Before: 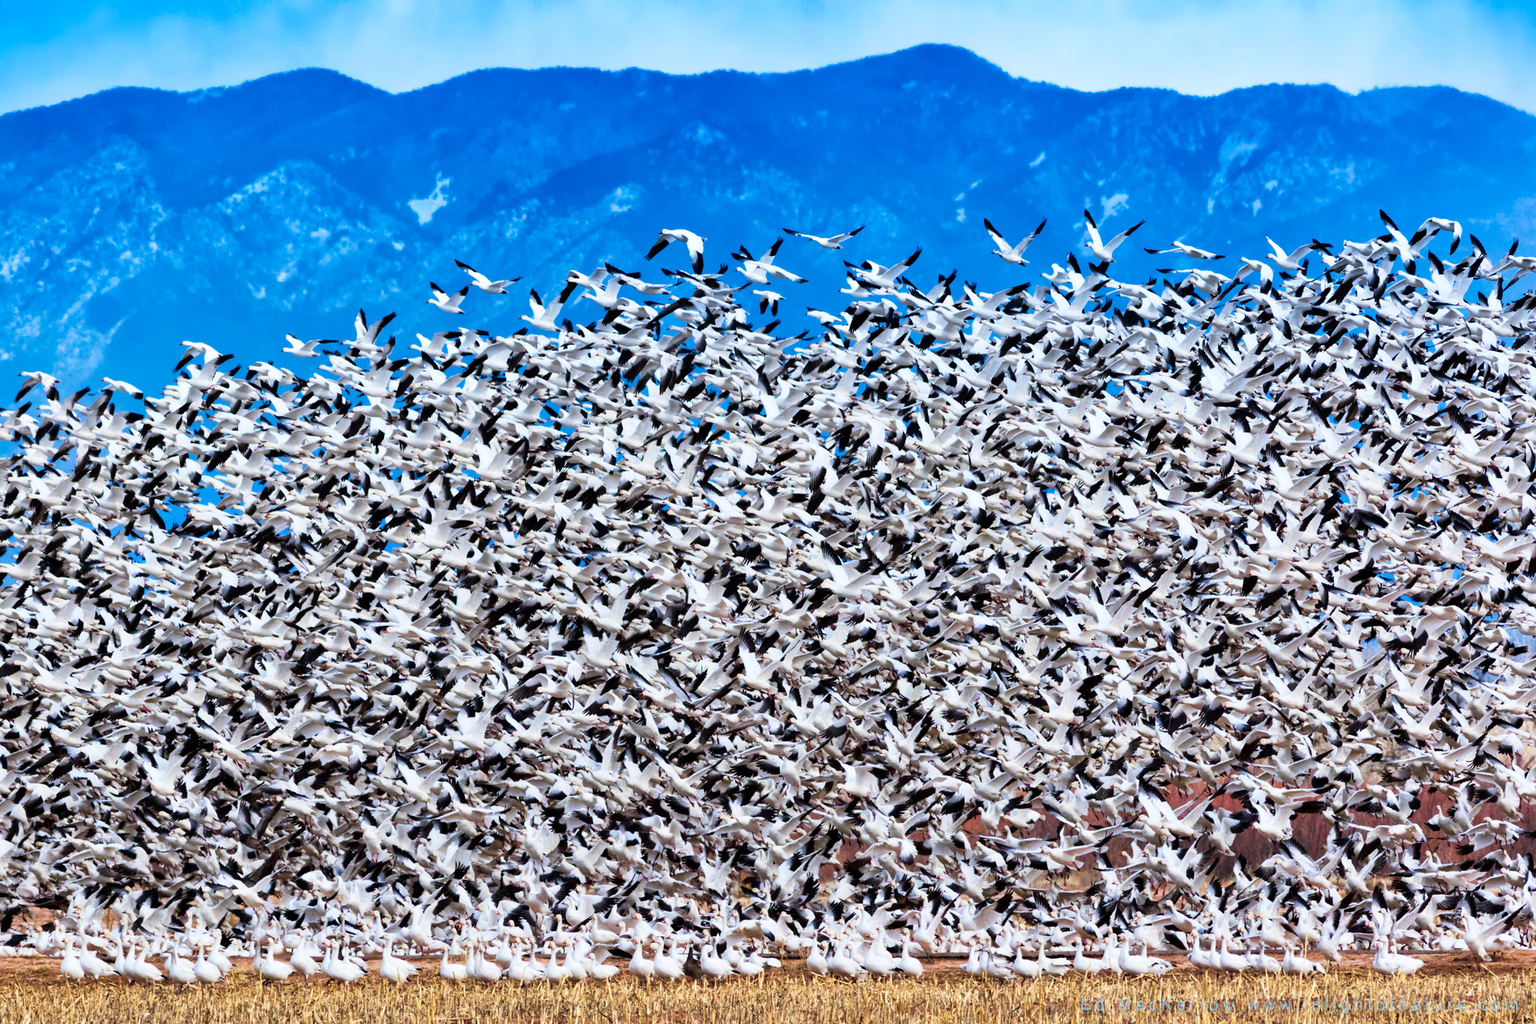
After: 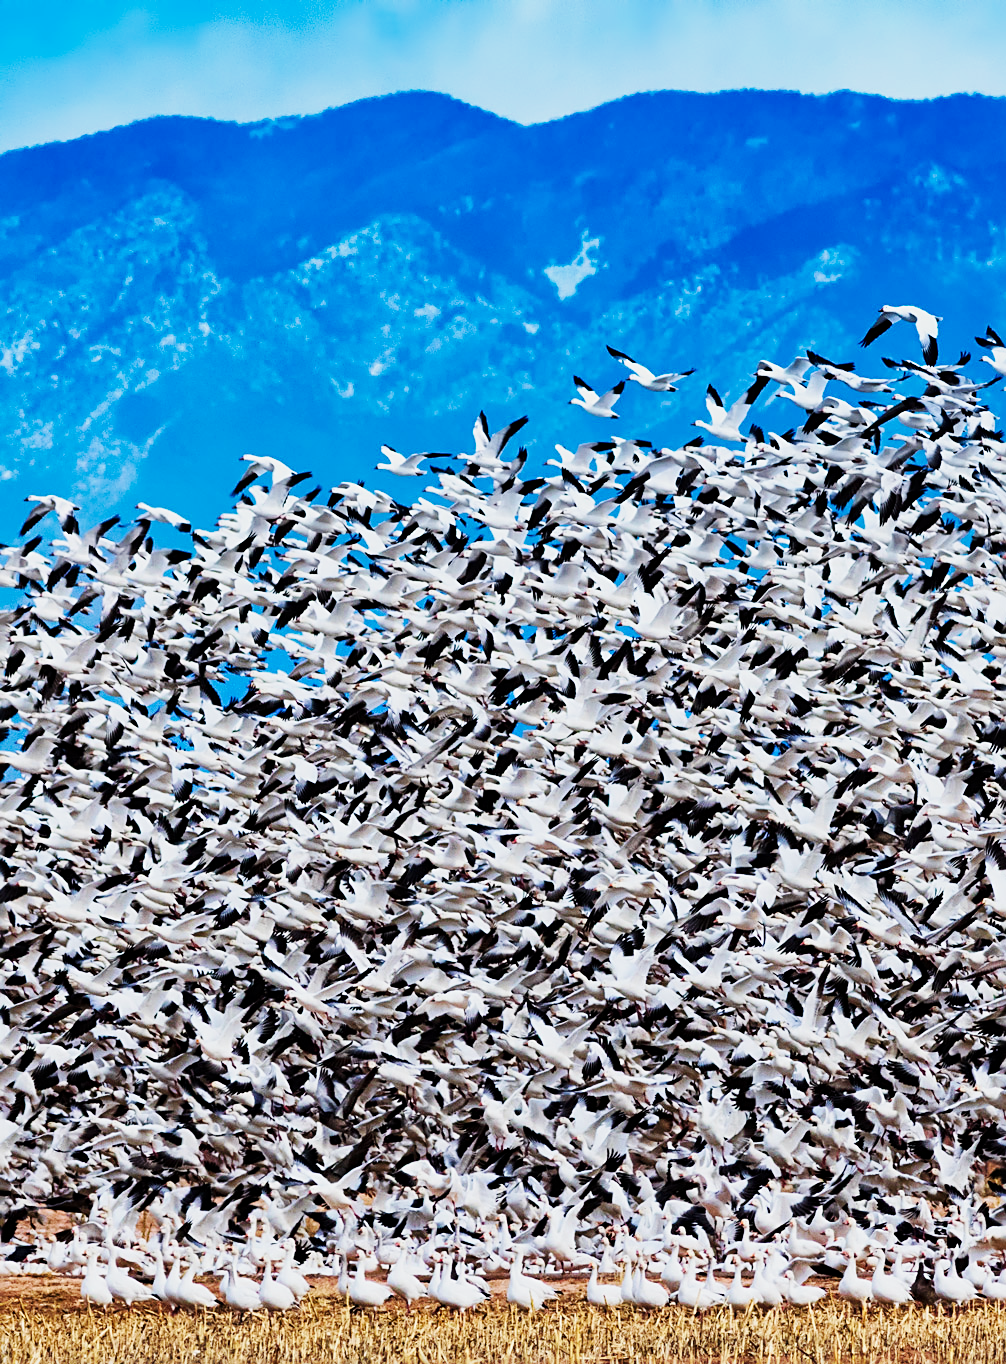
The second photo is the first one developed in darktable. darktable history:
sharpen: on, module defaults
contrast equalizer: y [[0.5 ×6], [0.5 ×6], [0.975, 0.964, 0.925, 0.865, 0.793, 0.721], [0 ×6], [0 ×6]]
exposure: exposure -0.462 EV, compensate highlight preservation false
base curve: curves: ch0 [(0, 0) (0.032, 0.025) (0.121, 0.166) (0.206, 0.329) (0.605, 0.79) (1, 1)], preserve colors none
crop and rotate: left 0%, top 0%, right 50.845%
